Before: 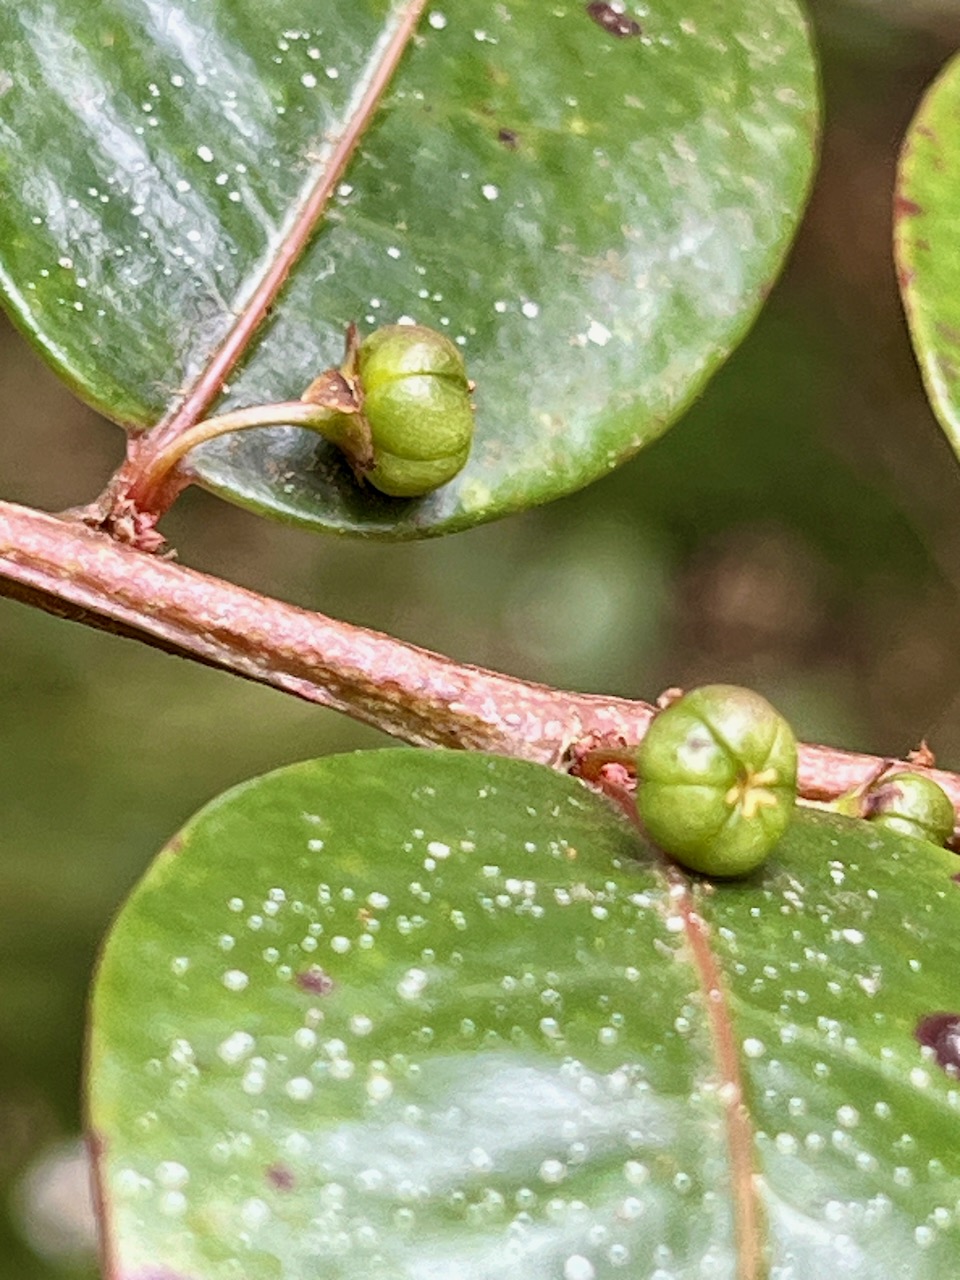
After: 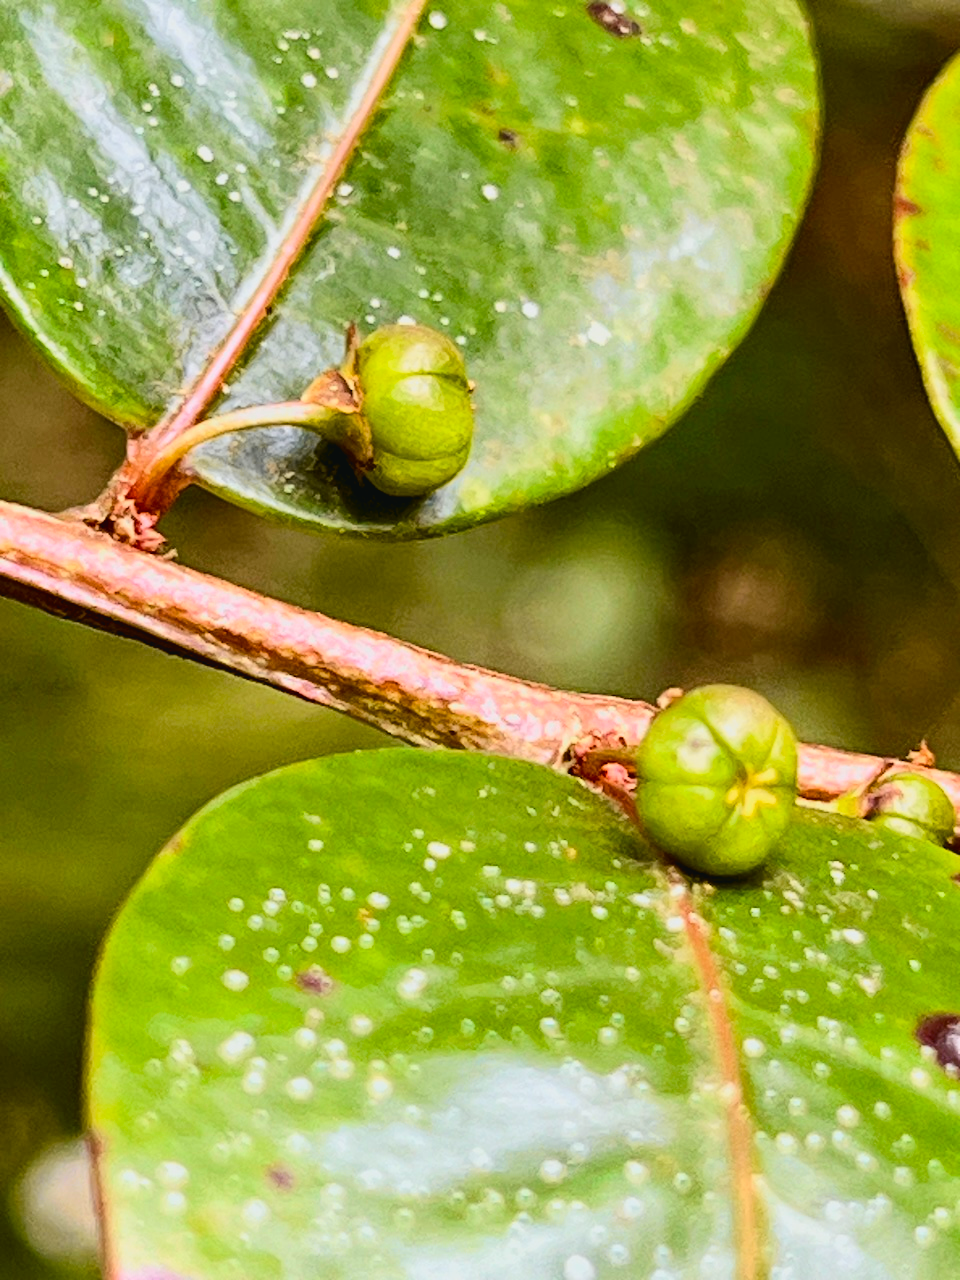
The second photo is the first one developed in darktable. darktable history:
tone curve: curves: ch0 [(0, 0.03) (0.113, 0.087) (0.207, 0.184) (0.515, 0.612) (0.712, 0.793) (1, 0.946)]; ch1 [(0, 0) (0.172, 0.123) (0.317, 0.279) (0.407, 0.401) (0.476, 0.482) (0.505, 0.499) (0.534, 0.534) (0.632, 0.645) (0.726, 0.745) (1, 1)]; ch2 [(0, 0) (0.411, 0.424) (0.505, 0.505) (0.521, 0.524) (0.541, 0.569) (0.65, 0.699) (1, 1)], color space Lab, independent channels, preserve colors none
color balance rgb: power › luminance -9.196%, linear chroma grading › global chroma 8.749%, perceptual saturation grading › global saturation 24.902%
tone equalizer: edges refinement/feathering 500, mask exposure compensation -1.57 EV, preserve details no
